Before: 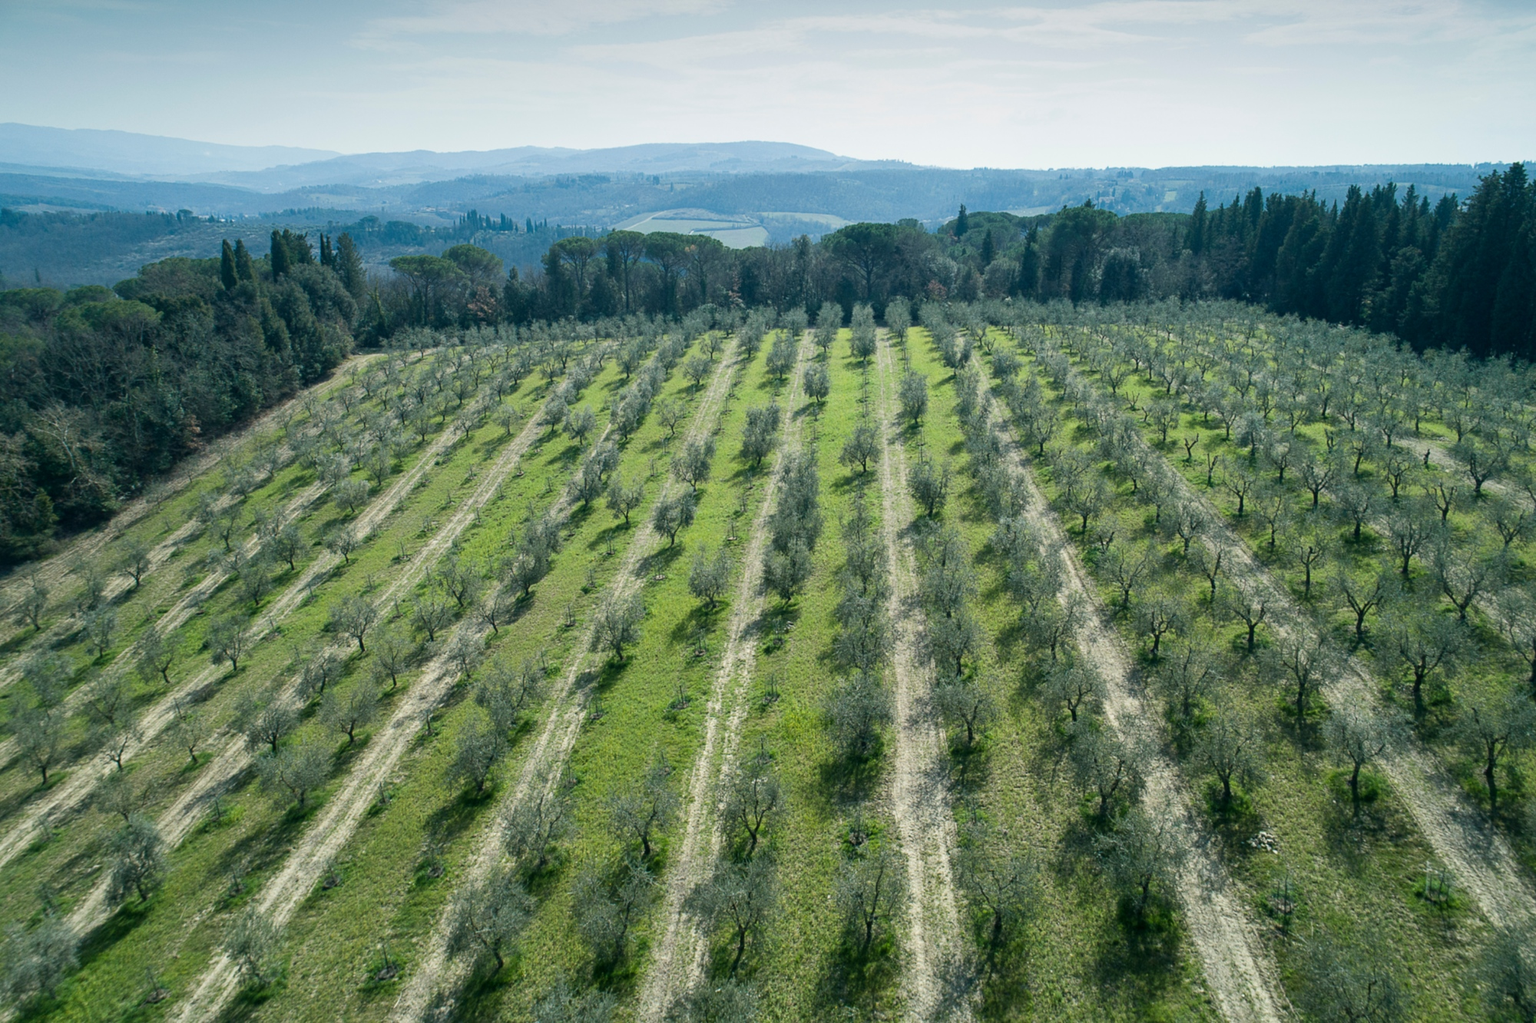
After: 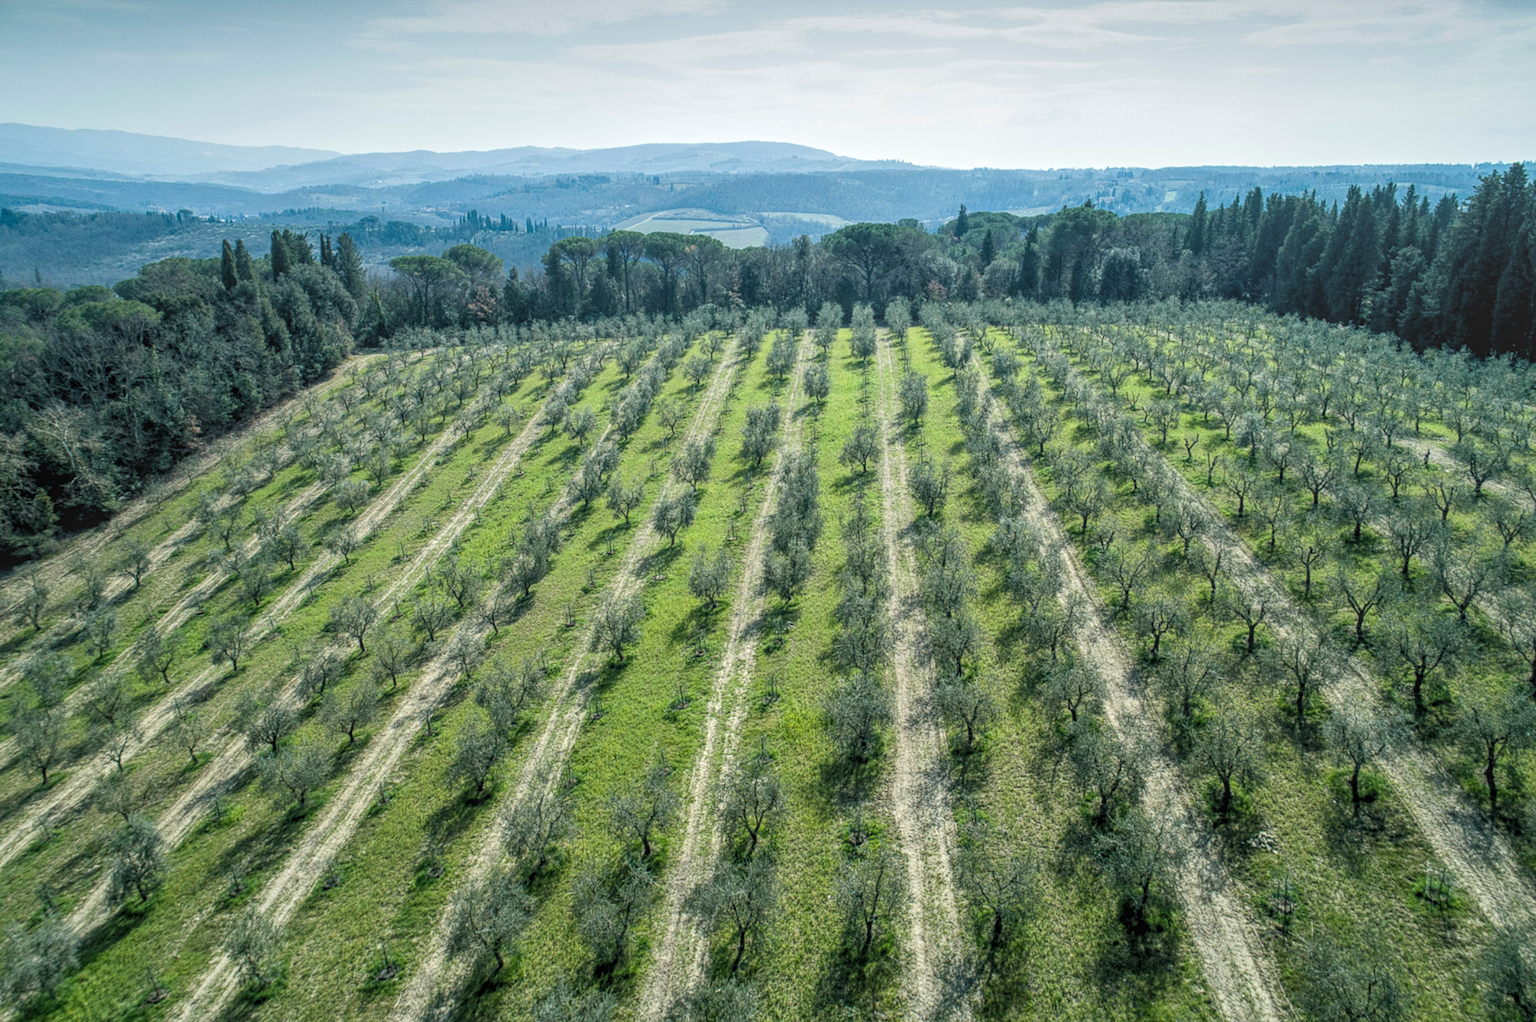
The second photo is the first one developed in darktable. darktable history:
local contrast: highlights 67%, shadows 34%, detail 166%, midtone range 0.2
levels: levels [0.073, 0.497, 0.972]
